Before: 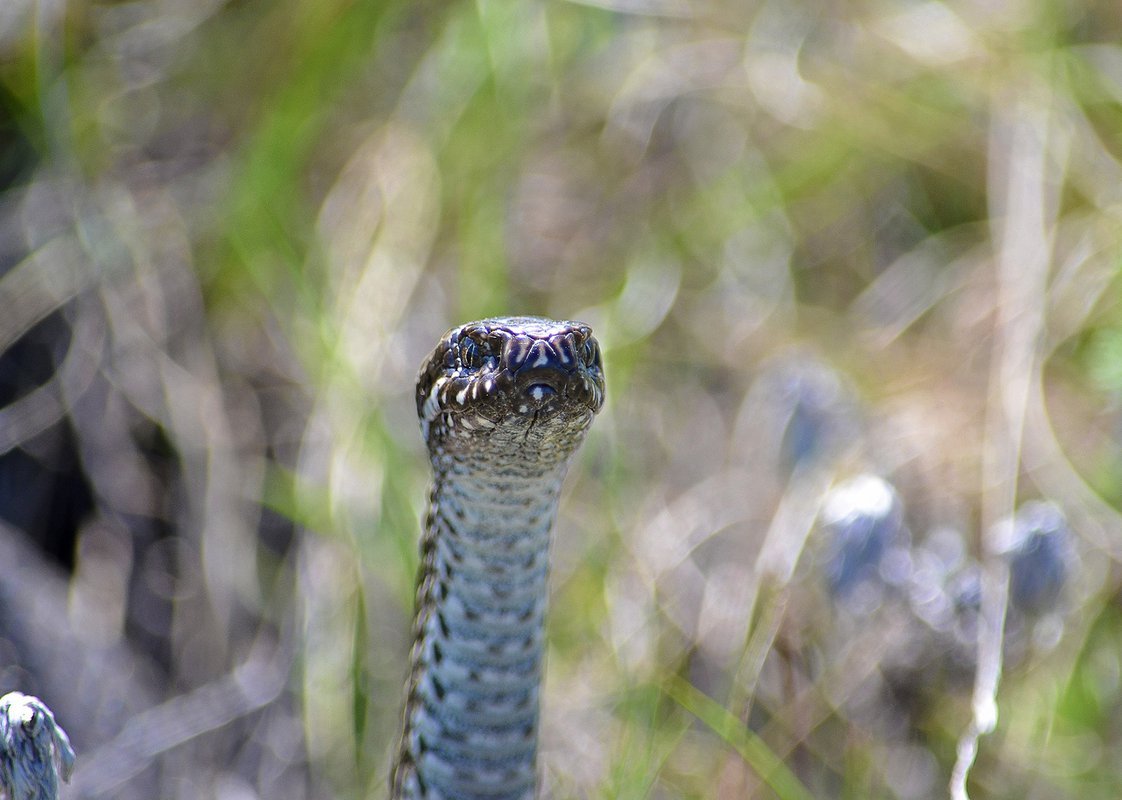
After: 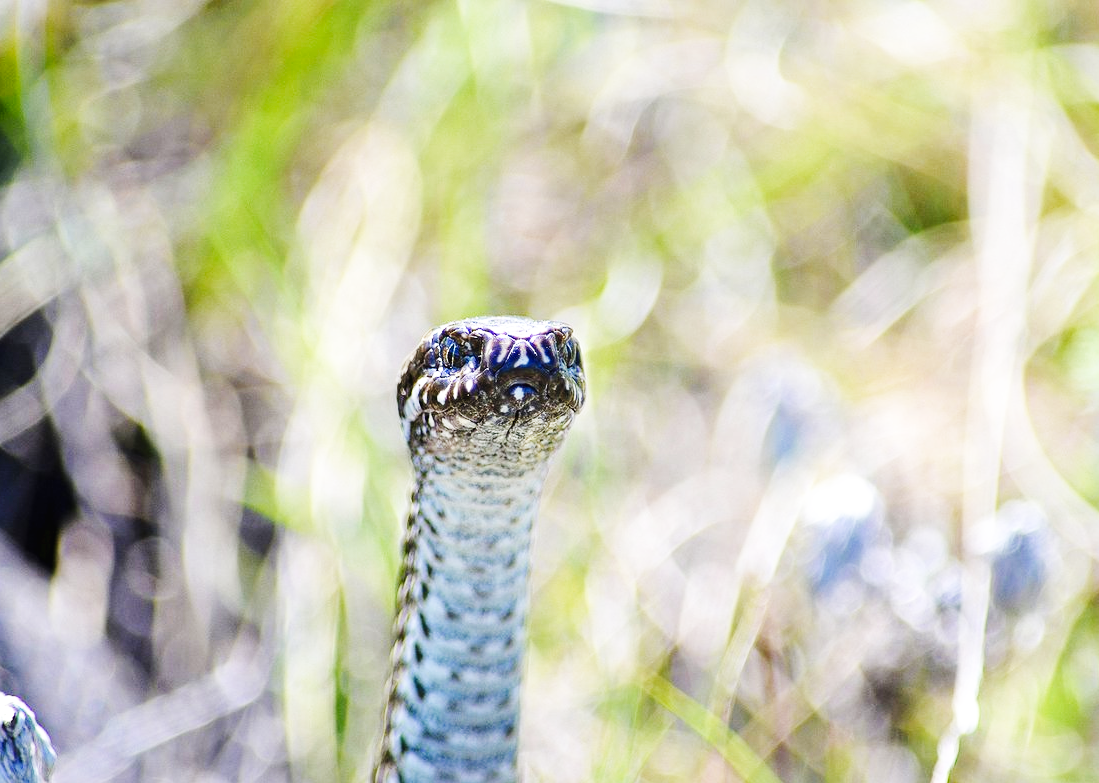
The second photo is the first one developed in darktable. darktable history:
crop: left 1.743%, right 0.268%, bottom 2.011%
base curve: curves: ch0 [(0, 0.003) (0.001, 0.002) (0.006, 0.004) (0.02, 0.022) (0.048, 0.086) (0.094, 0.234) (0.162, 0.431) (0.258, 0.629) (0.385, 0.8) (0.548, 0.918) (0.751, 0.988) (1, 1)], preserve colors none
